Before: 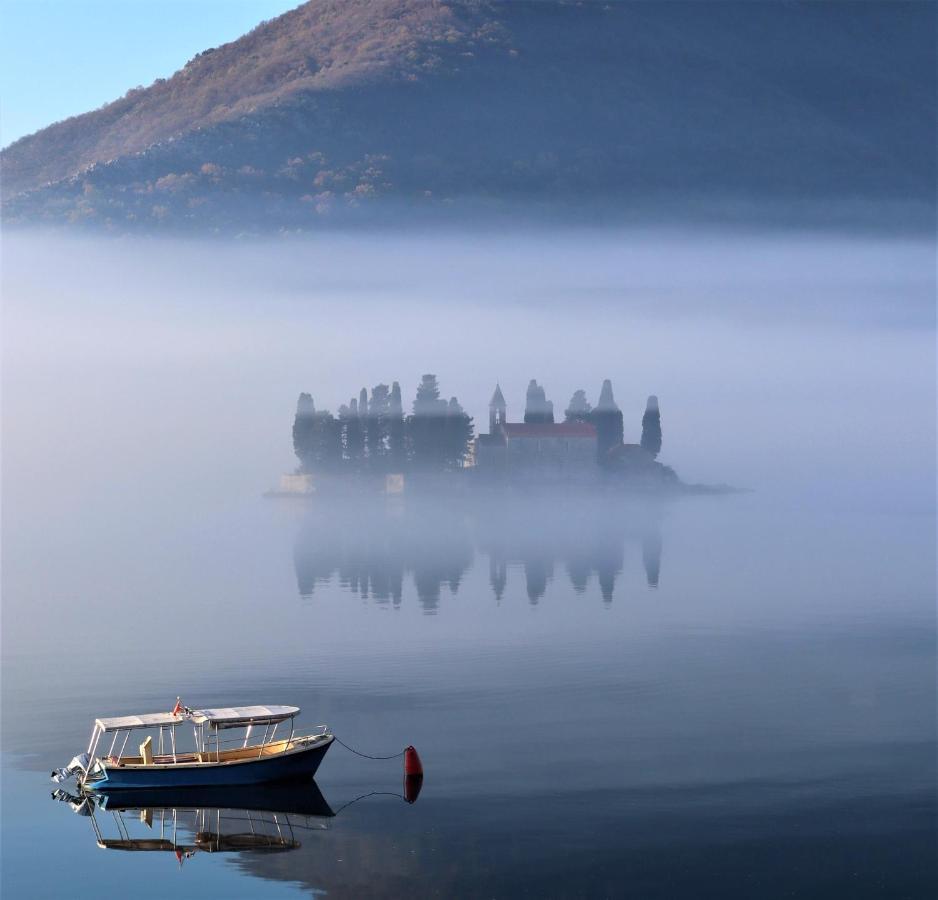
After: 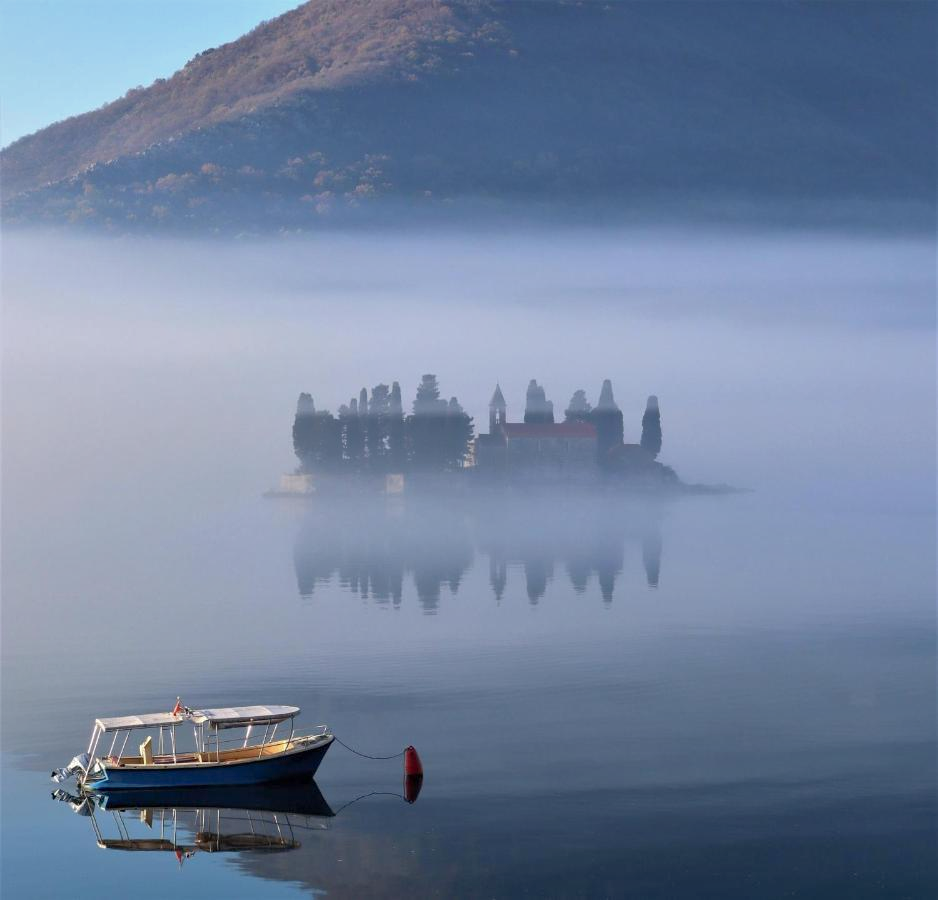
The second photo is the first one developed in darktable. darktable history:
shadows and highlights: shadows color adjustment 99.16%, highlights color adjustment 0.04%
